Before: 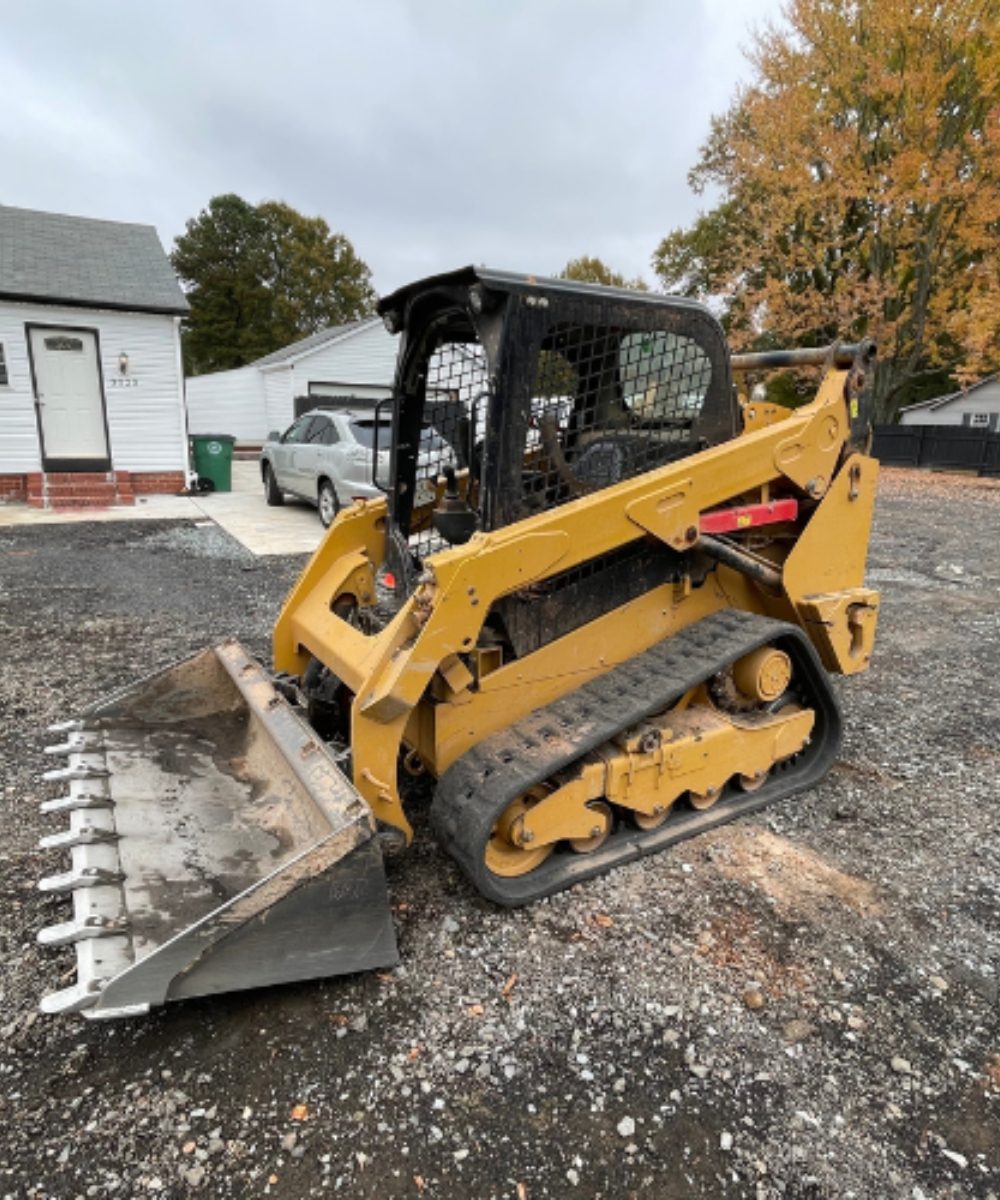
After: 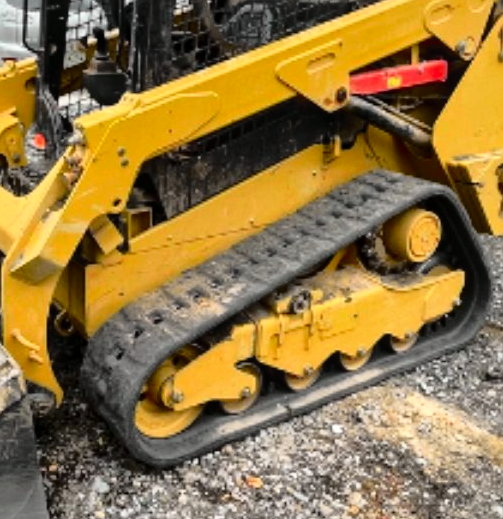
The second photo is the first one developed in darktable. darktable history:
crop: left 35.03%, top 36.625%, right 14.663%, bottom 20.057%
local contrast: mode bilateral grid, contrast 20, coarseness 20, detail 150%, midtone range 0.2
tone curve: curves: ch0 [(0, 0.029) (0.168, 0.142) (0.359, 0.44) (0.469, 0.544) (0.634, 0.722) (0.858, 0.903) (1, 0.968)]; ch1 [(0, 0) (0.437, 0.453) (0.472, 0.47) (0.502, 0.502) (0.54, 0.534) (0.57, 0.592) (0.618, 0.66) (0.699, 0.749) (0.859, 0.919) (1, 1)]; ch2 [(0, 0) (0.33, 0.301) (0.421, 0.443) (0.476, 0.498) (0.505, 0.503) (0.547, 0.557) (0.586, 0.634) (0.608, 0.676) (1, 1)], color space Lab, independent channels, preserve colors none
